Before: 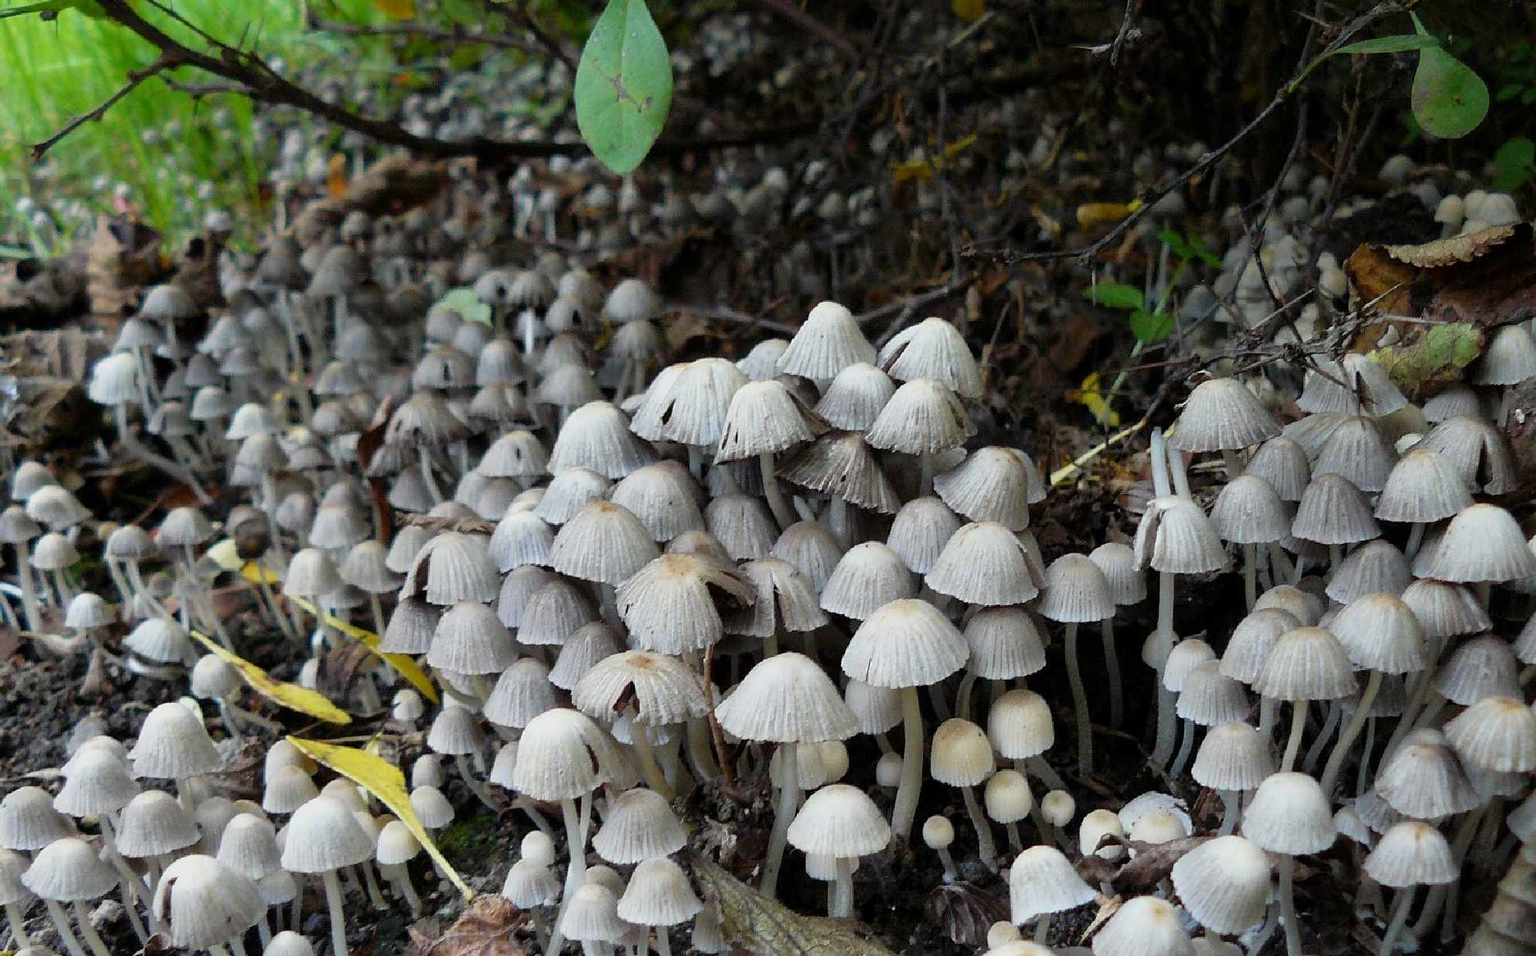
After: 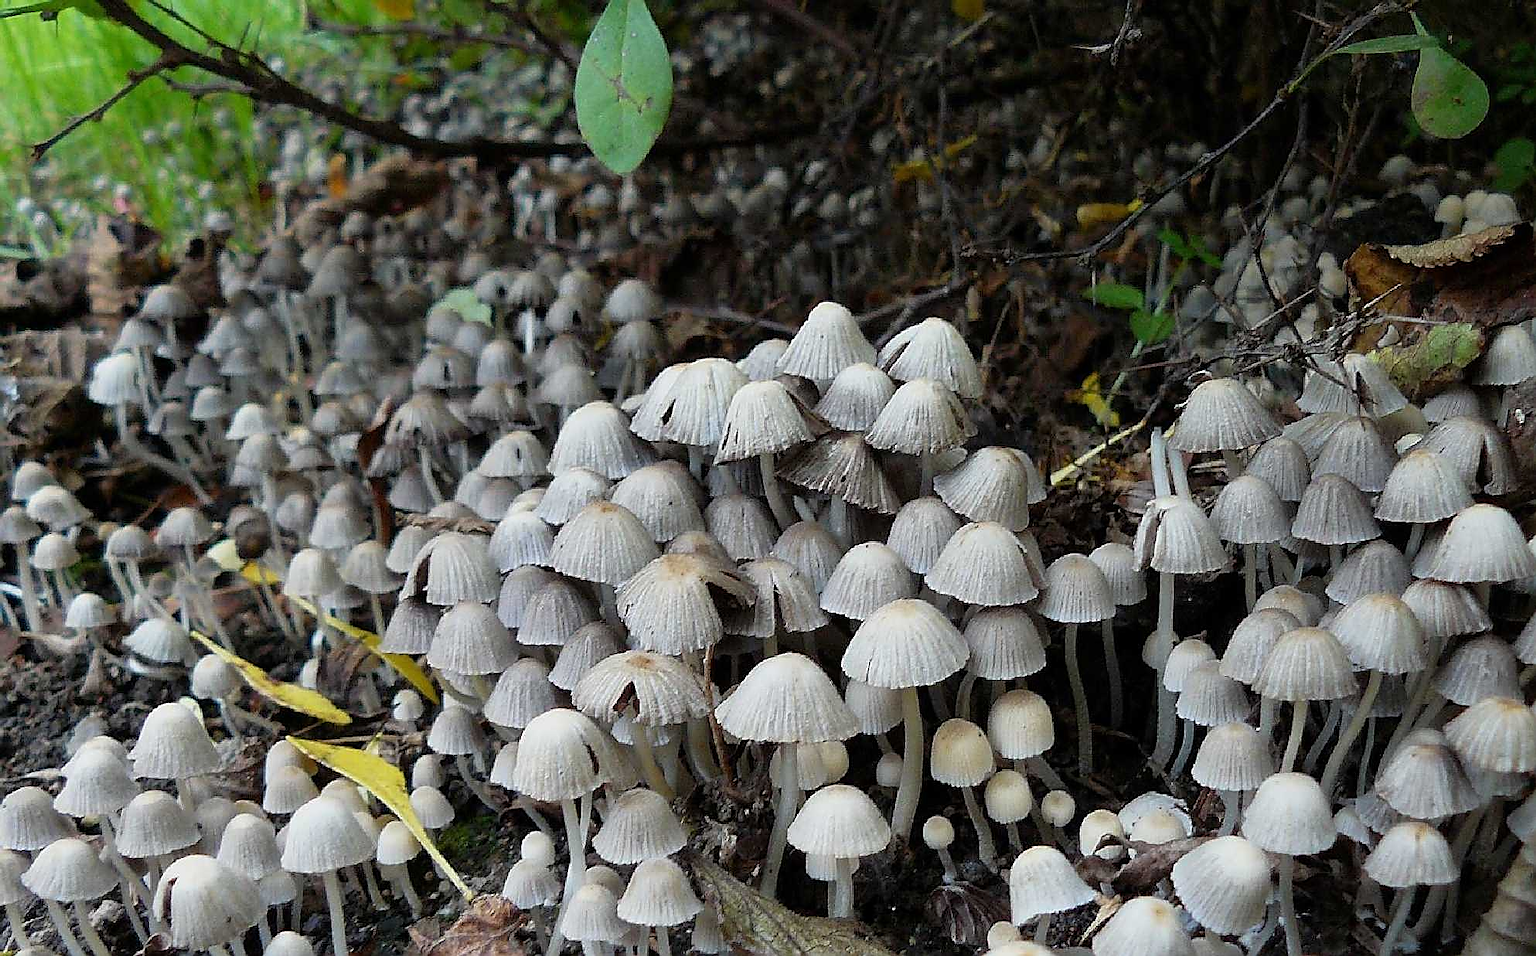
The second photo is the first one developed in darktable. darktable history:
sharpen: radius 1.38, amount 1.26, threshold 0.642
